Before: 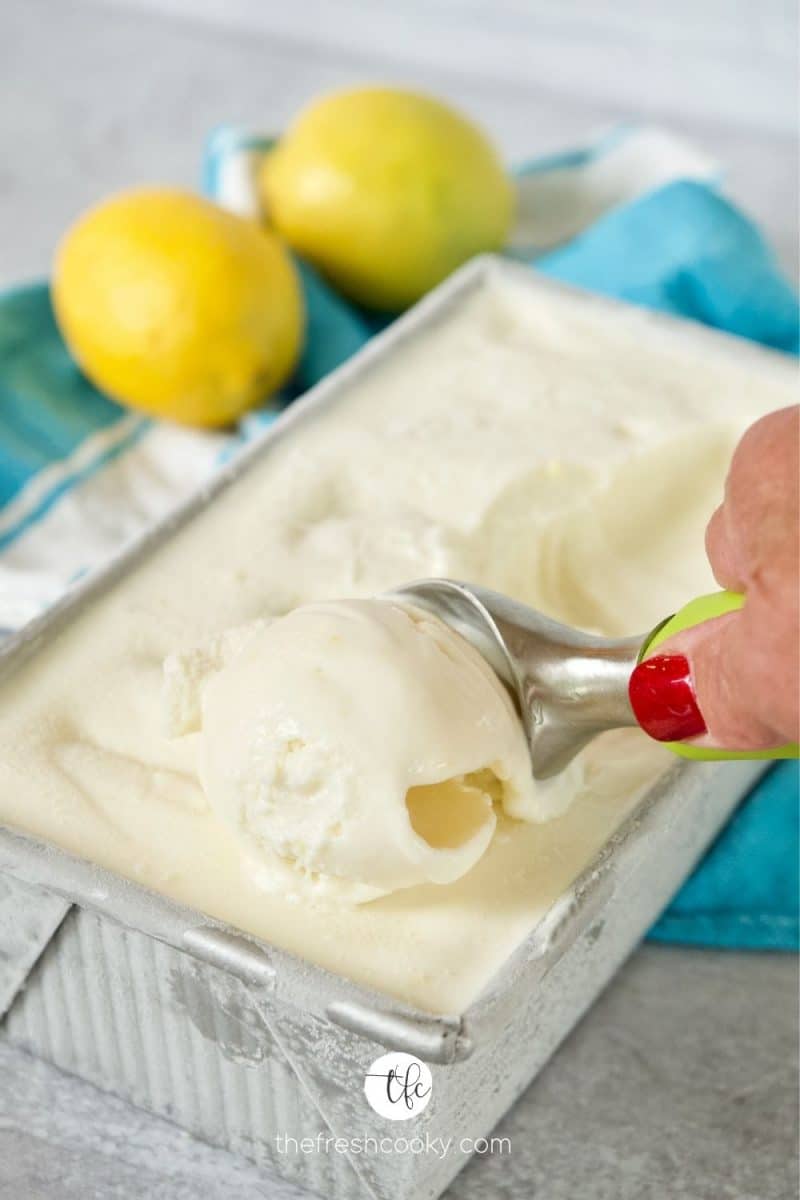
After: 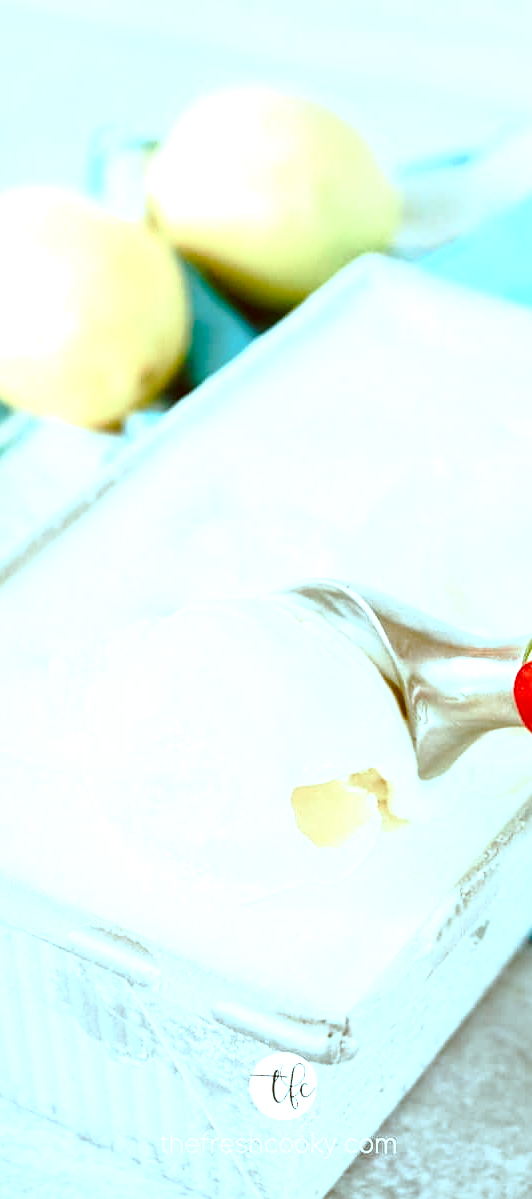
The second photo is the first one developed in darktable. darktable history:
tone curve: curves: ch0 [(0, 0.021) (0.059, 0.053) (0.212, 0.18) (0.337, 0.304) (0.495, 0.505) (0.725, 0.731) (0.89, 0.919) (1, 1)]; ch1 [(0, 0) (0.094, 0.081) (0.311, 0.282) (0.421, 0.417) (0.479, 0.475) (0.54, 0.55) (0.615, 0.65) (0.683, 0.688) (1, 1)]; ch2 [(0, 0) (0.257, 0.217) (0.44, 0.431) (0.498, 0.507) (0.603, 0.598) (1, 1)], preserve colors none
crop and rotate: left 14.407%, right 18.993%
sharpen: amount 0.215
tone equalizer: -8 EV -1.08 EV, -7 EV -1 EV, -6 EV -0.868 EV, -5 EV -0.593 EV, -3 EV 0.571 EV, -2 EV 0.861 EV, -1 EV 0.988 EV, +0 EV 1.07 EV
exposure: exposure 0.154 EV, compensate highlight preservation false
color correction: highlights a* -14.14, highlights b* -16.49, shadows a* 10.33, shadows b* 29.4
color balance rgb: perceptual saturation grading › global saturation 20%, perceptual saturation grading › highlights -50.573%, perceptual saturation grading › shadows 30.564%
